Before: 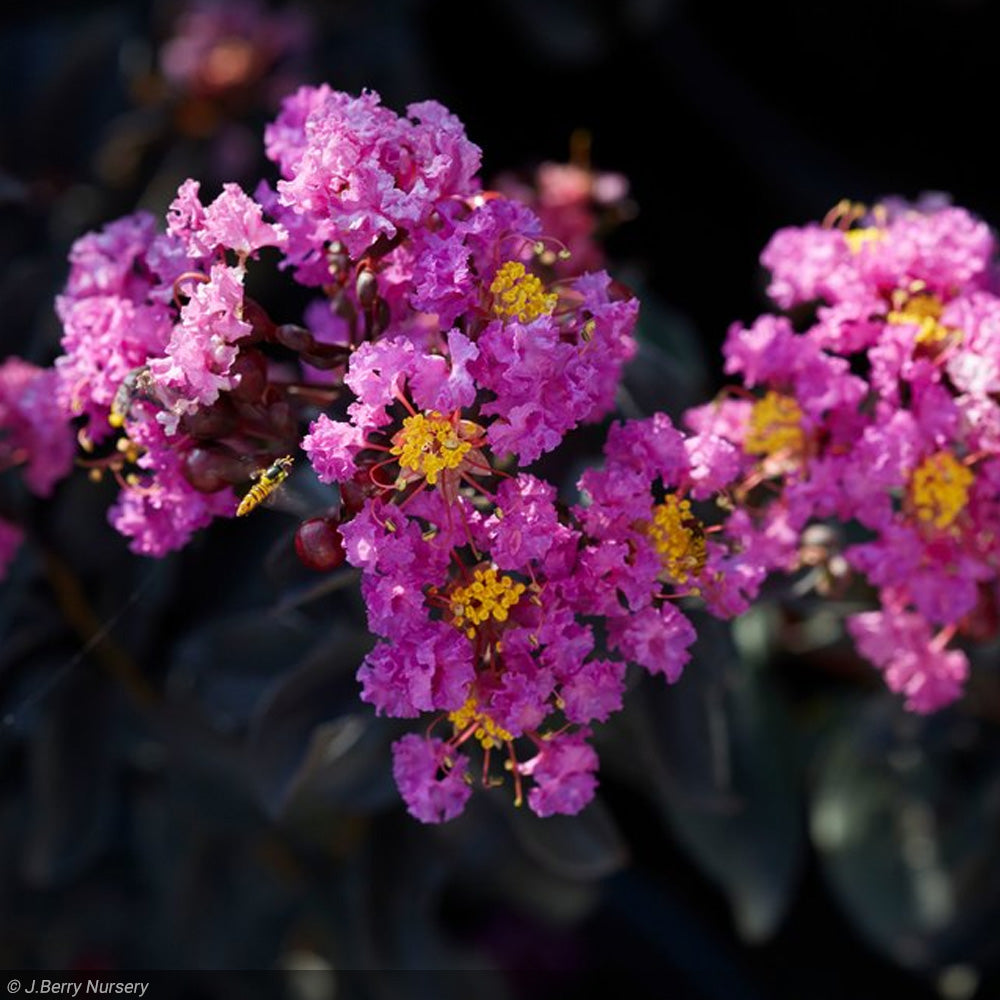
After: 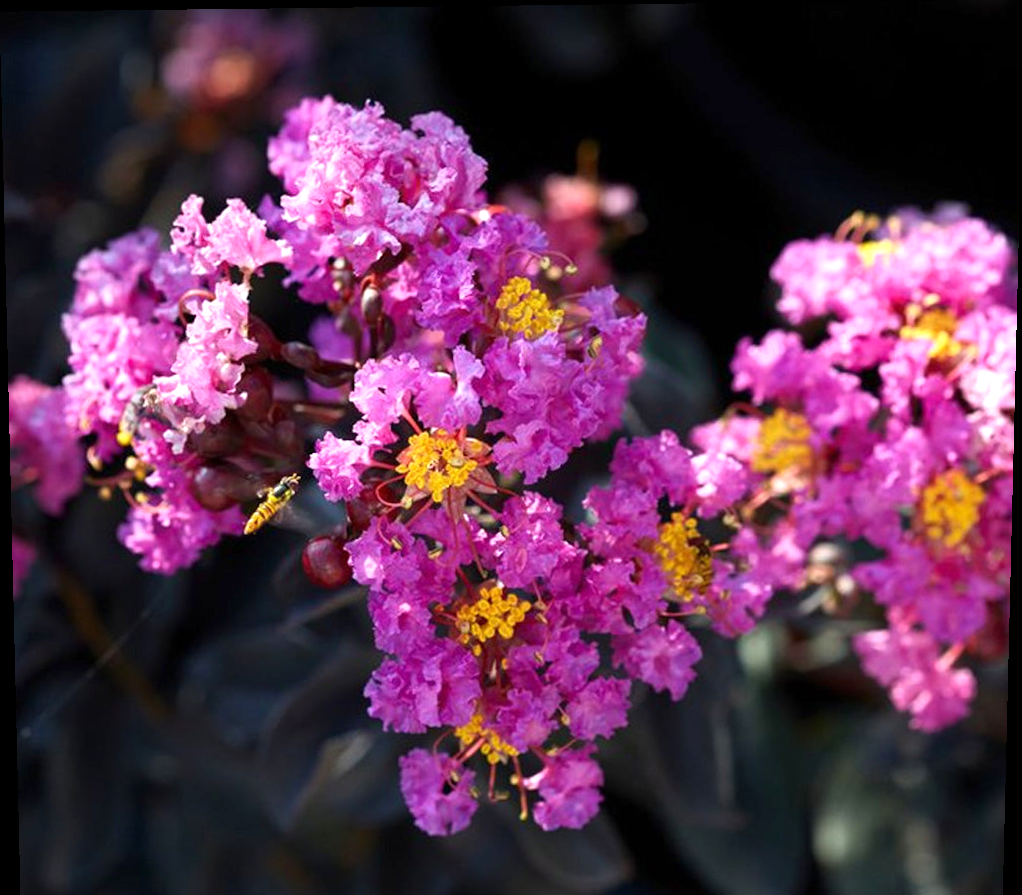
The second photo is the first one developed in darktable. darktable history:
crop and rotate: top 0%, bottom 11.49%
rotate and perspective: lens shift (vertical) 0.048, lens shift (horizontal) -0.024, automatic cropping off
exposure: exposure 0.556 EV, compensate highlight preservation false
tone equalizer: on, module defaults
